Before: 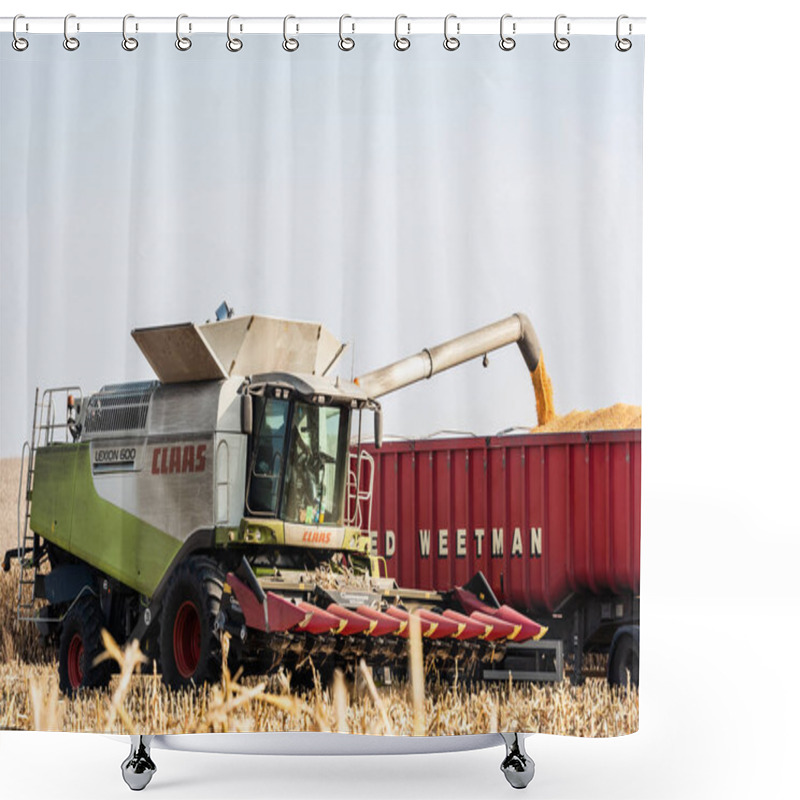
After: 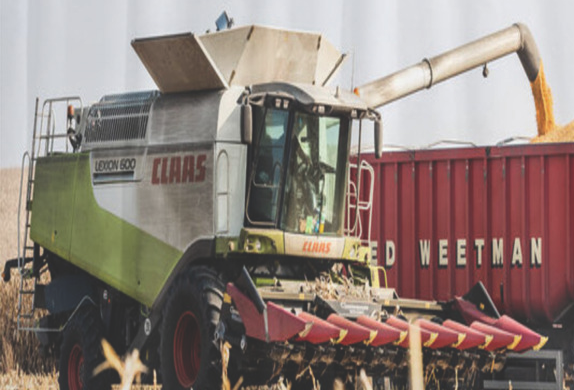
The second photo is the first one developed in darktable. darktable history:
crop: top 36.253%, right 28.176%, bottom 14.977%
local contrast: mode bilateral grid, contrast 20, coarseness 49, detail 119%, midtone range 0.2
exposure: black level correction -0.028, compensate highlight preservation false
